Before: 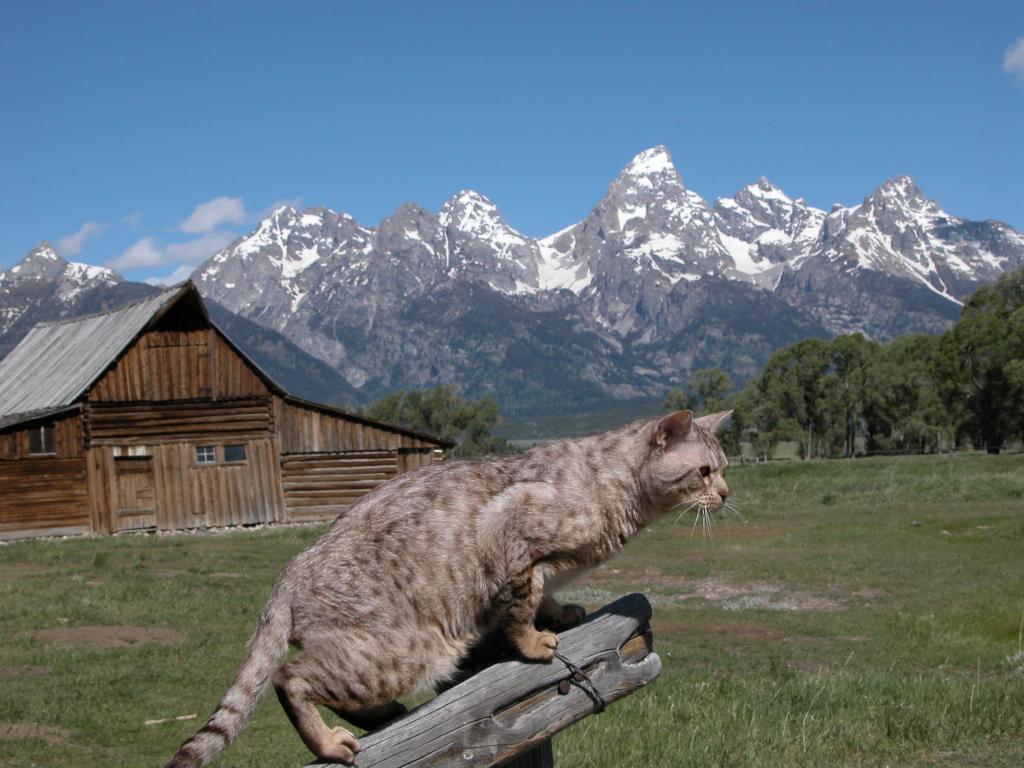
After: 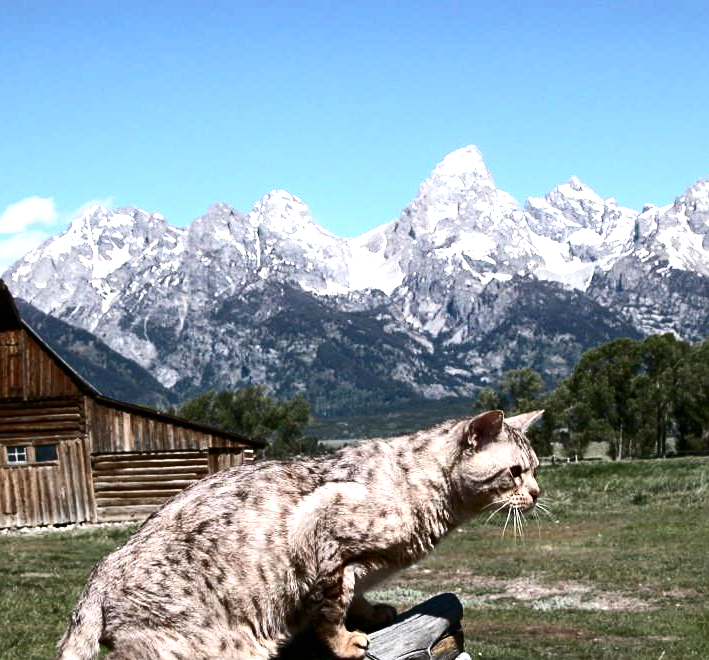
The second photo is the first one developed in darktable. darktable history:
color balance rgb: perceptual saturation grading › highlights -31.88%, perceptual saturation grading › mid-tones 5.8%, perceptual saturation grading › shadows 18.12%, perceptual brilliance grading › highlights 3.62%, perceptual brilliance grading › mid-tones -18.12%, perceptual brilliance grading › shadows -41.3%
exposure: black level correction 0, exposure 1.2 EV, compensate highlight preservation false
crop: left 18.479%, right 12.2%, bottom 13.971%
contrast brightness saturation: contrast 0.19, brightness -0.11, saturation 0.21
sharpen: amount 0.2
